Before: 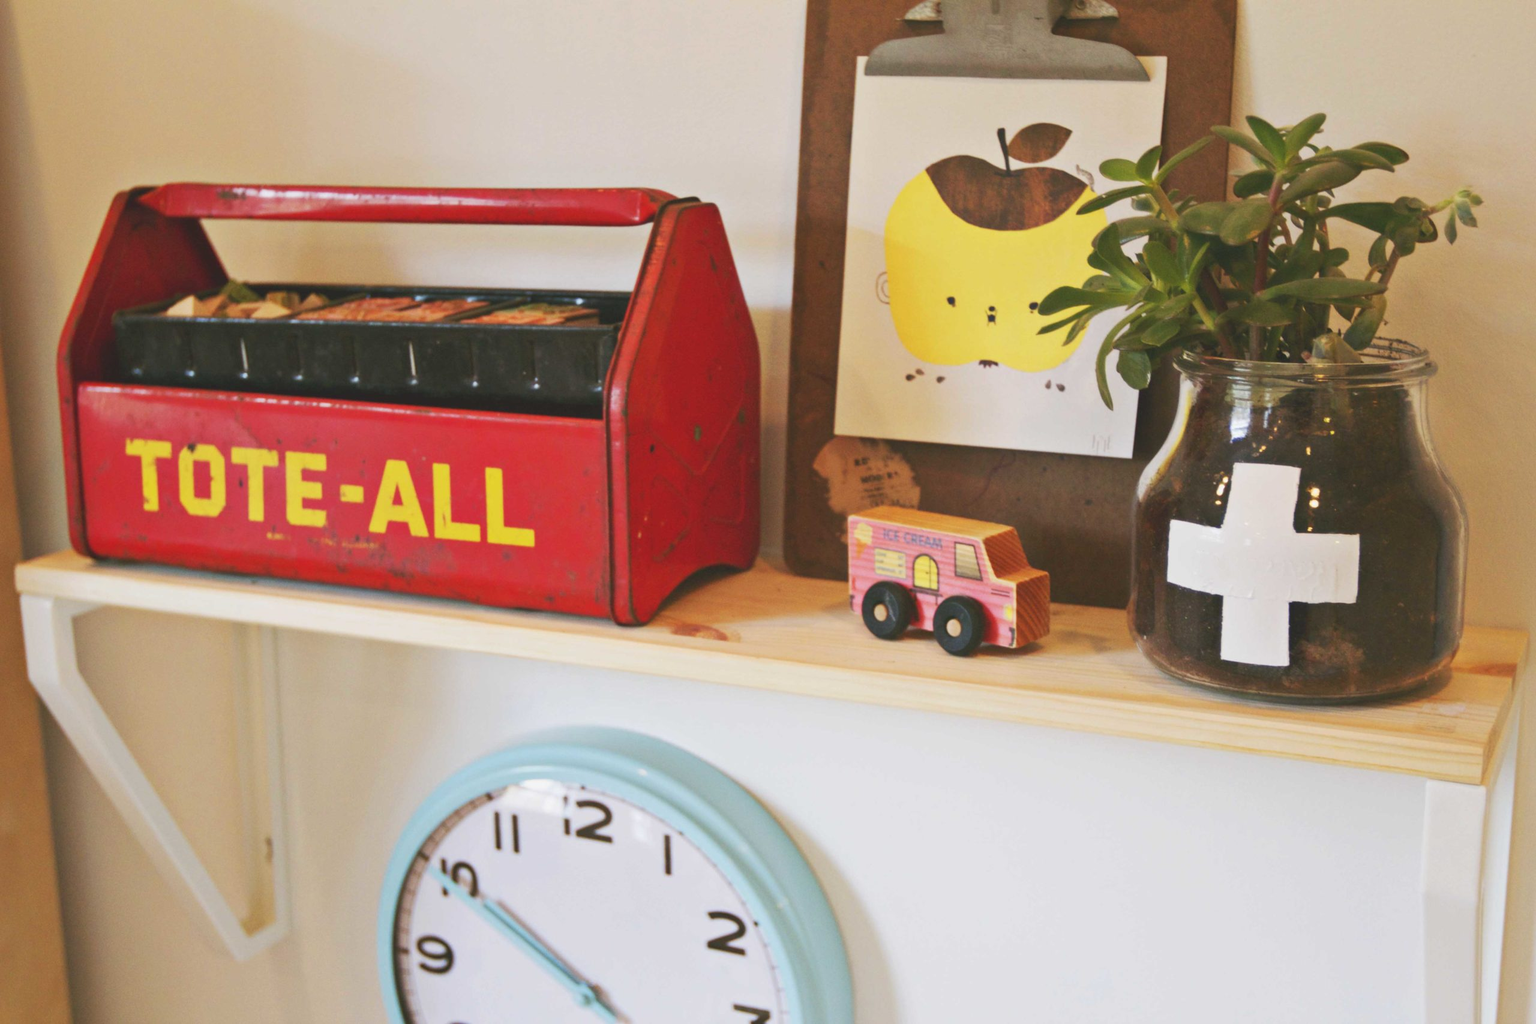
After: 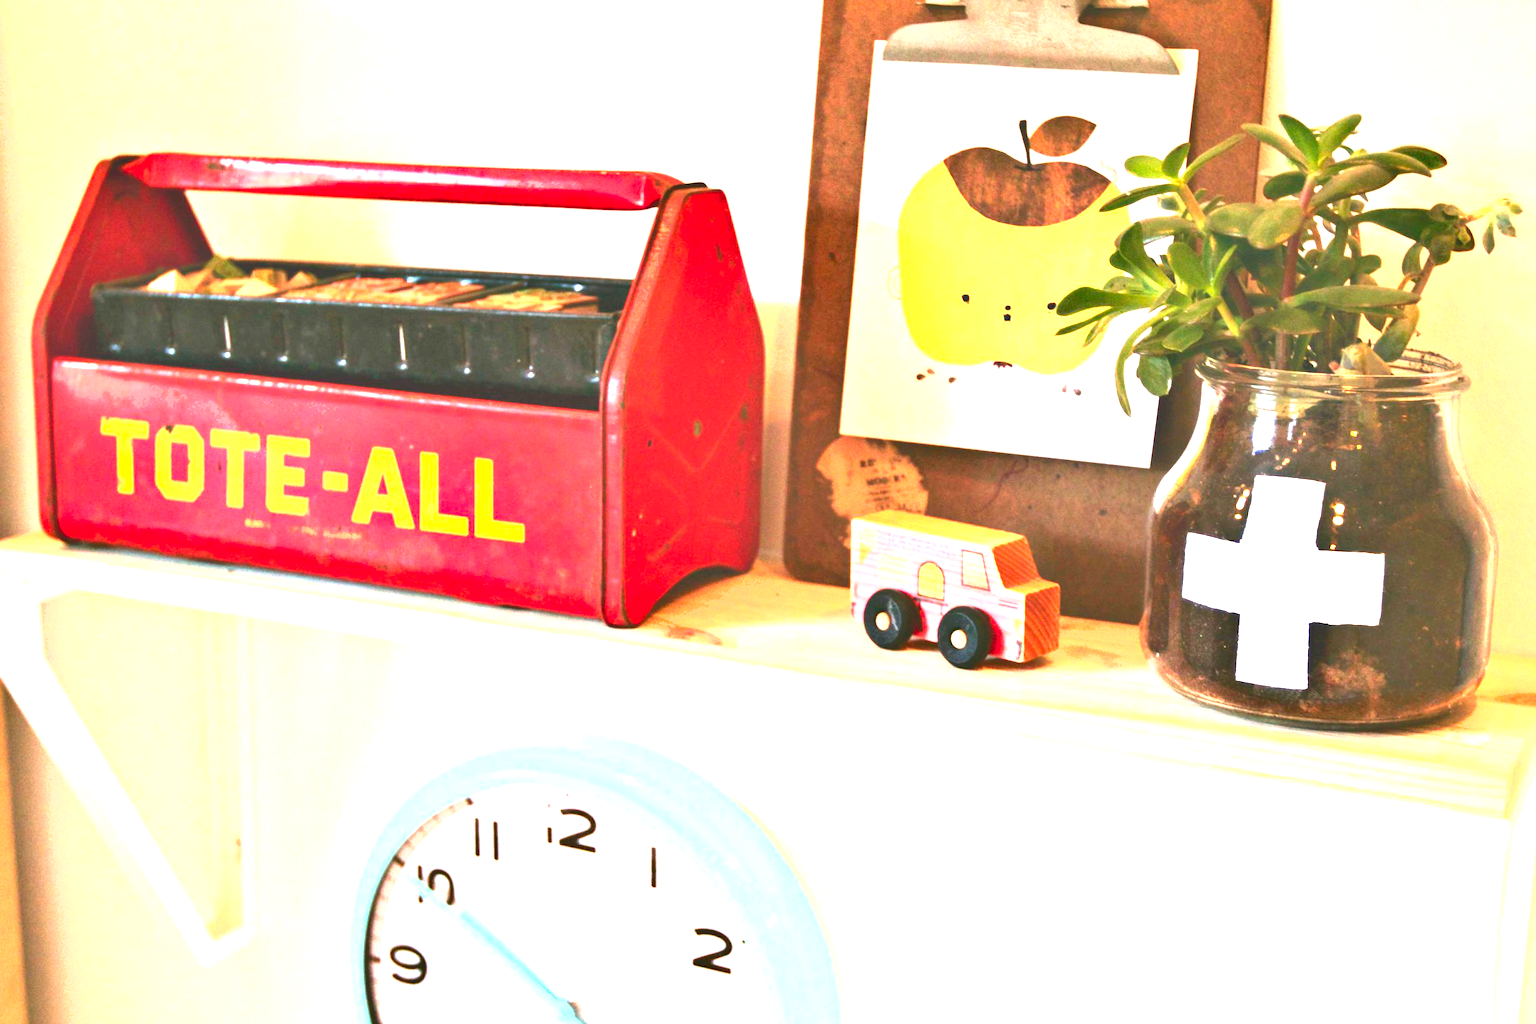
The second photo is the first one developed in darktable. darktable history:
crop and rotate: angle -1.64°
shadows and highlights: shadows 29.61, highlights -30.41, low approximation 0.01, soften with gaussian
exposure: black level correction 0, exposure 1.967 EV, compensate exposure bias true, compensate highlight preservation false
